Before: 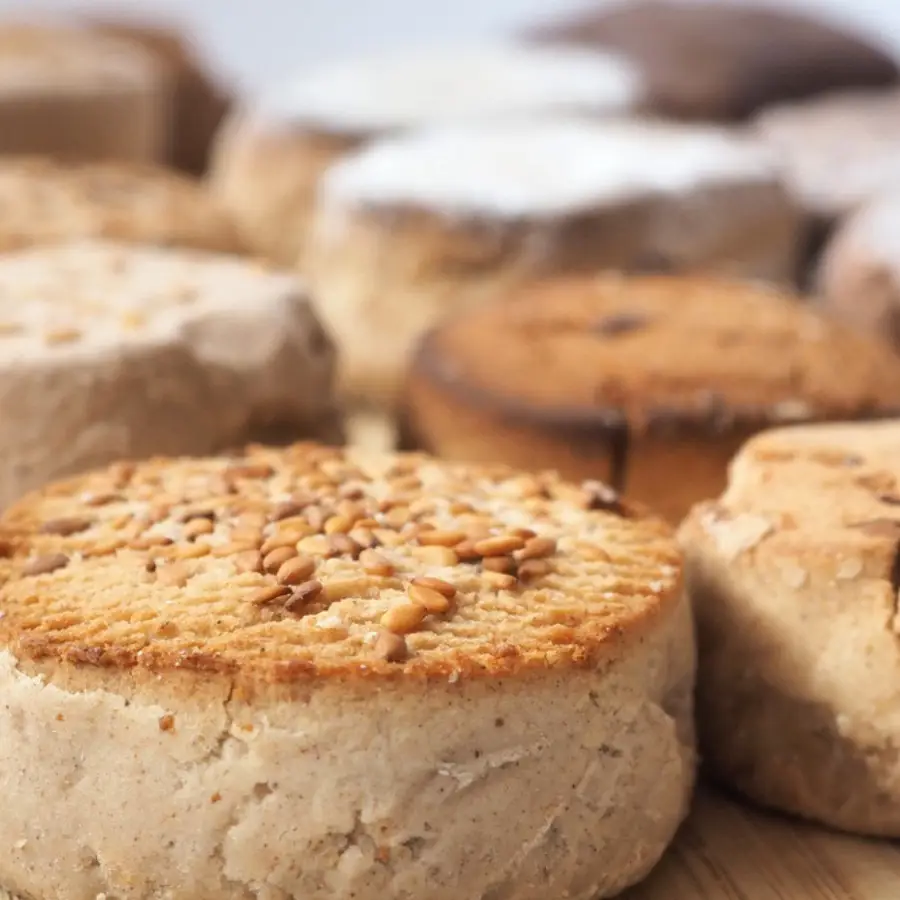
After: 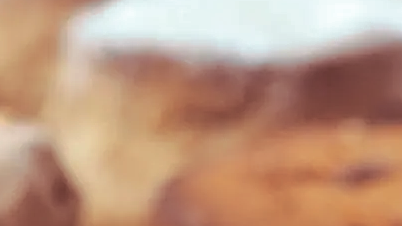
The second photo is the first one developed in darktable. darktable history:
split-toning: highlights › hue 180°
crop: left 28.64%, top 16.832%, right 26.637%, bottom 58.055%
shadows and highlights: on, module defaults
sharpen: on, module defaults
